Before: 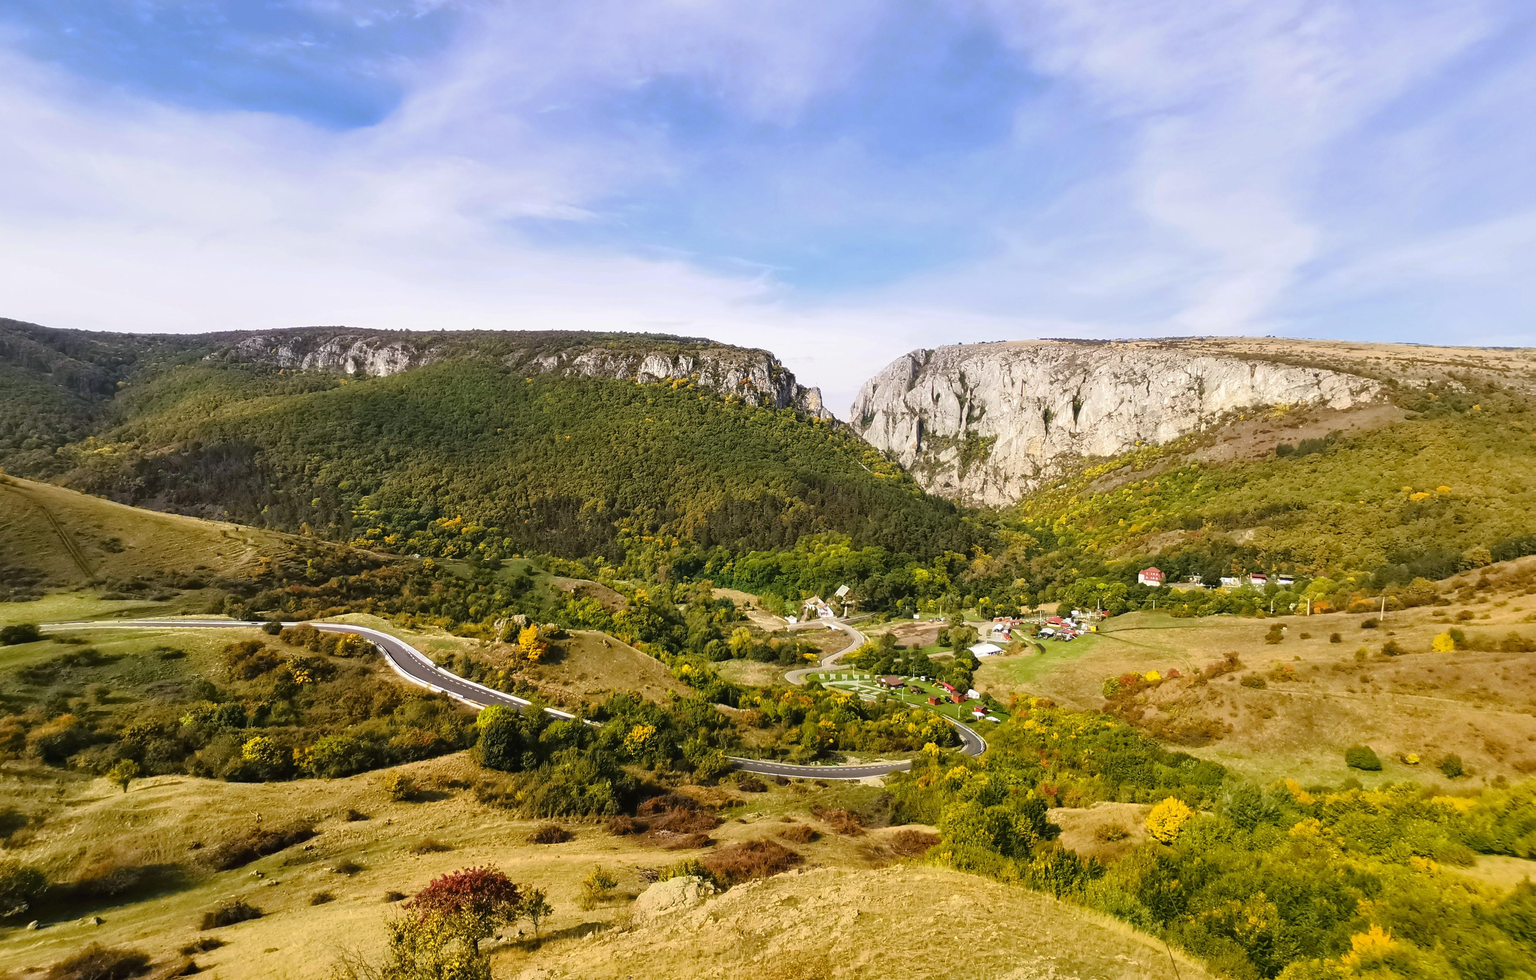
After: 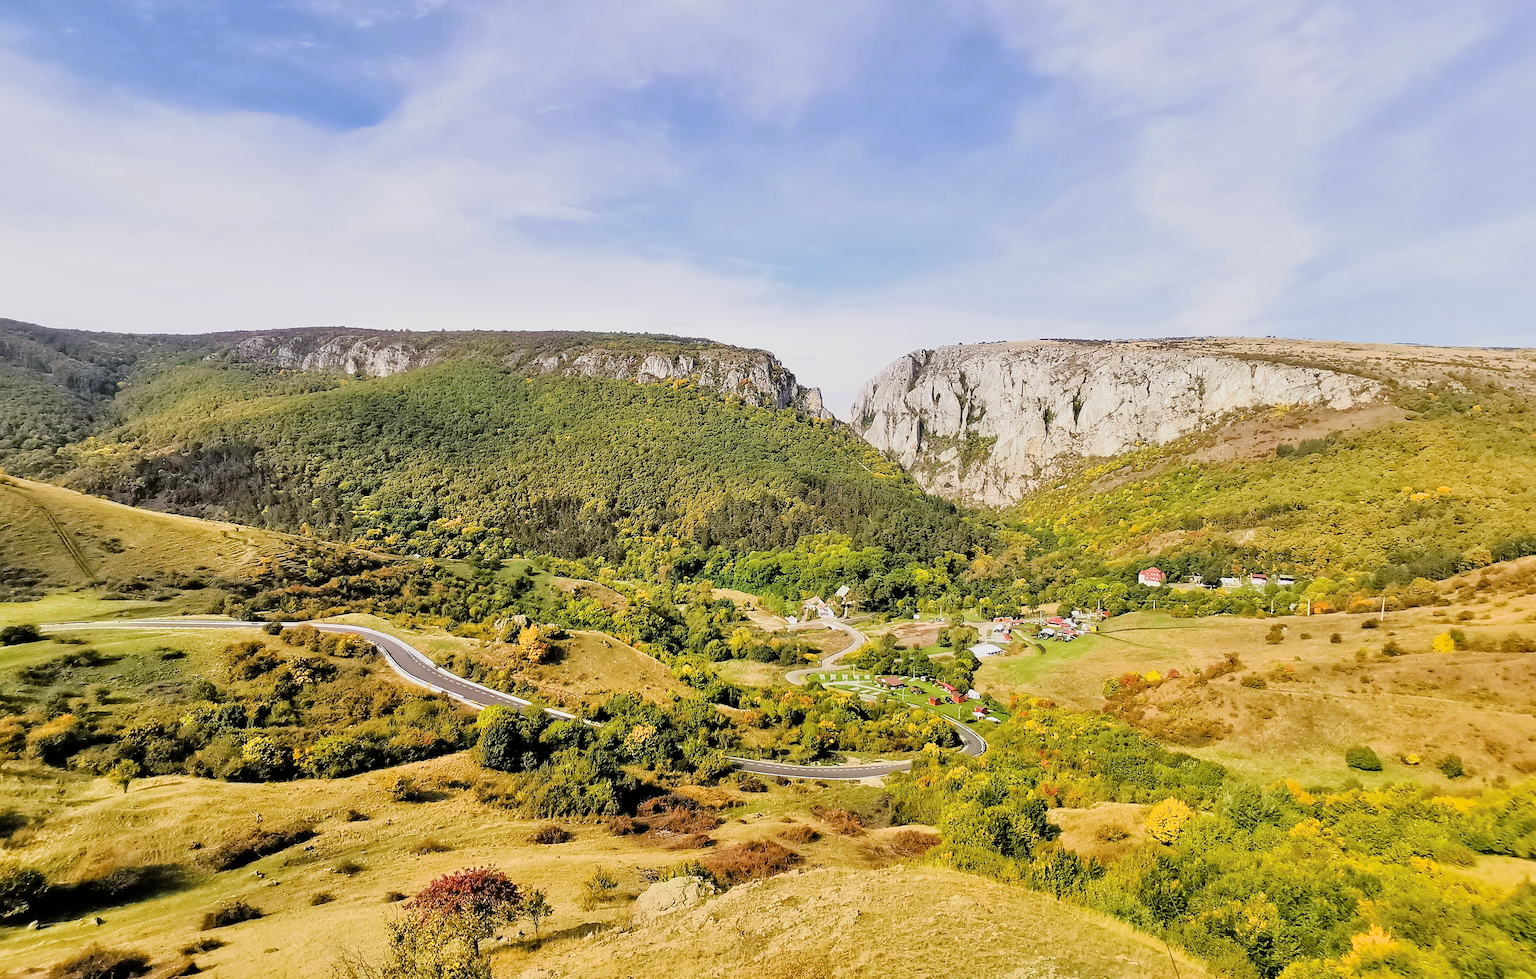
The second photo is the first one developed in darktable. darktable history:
tone equalizer: -7 EV 0.15 EV, -6 EV 0.6 EV, -5 EV 1.15 EV, -4 EV 1.33 EV, -3 EV 1.15 EV, -2 EV 0.6 EV, -1 EV 0.15 EV, mask exposure compensation -0.5 EV
crop: bottom 0.071%
color balance: mode lift, gamma, gain (sRGB)
sharpen: radius 1.4, amount 1.25, threshold 0.7
filmic rgb: black relative exposure -5 EV, hardness 2.88, contrast 1.3, highlights saturation mix -30%
